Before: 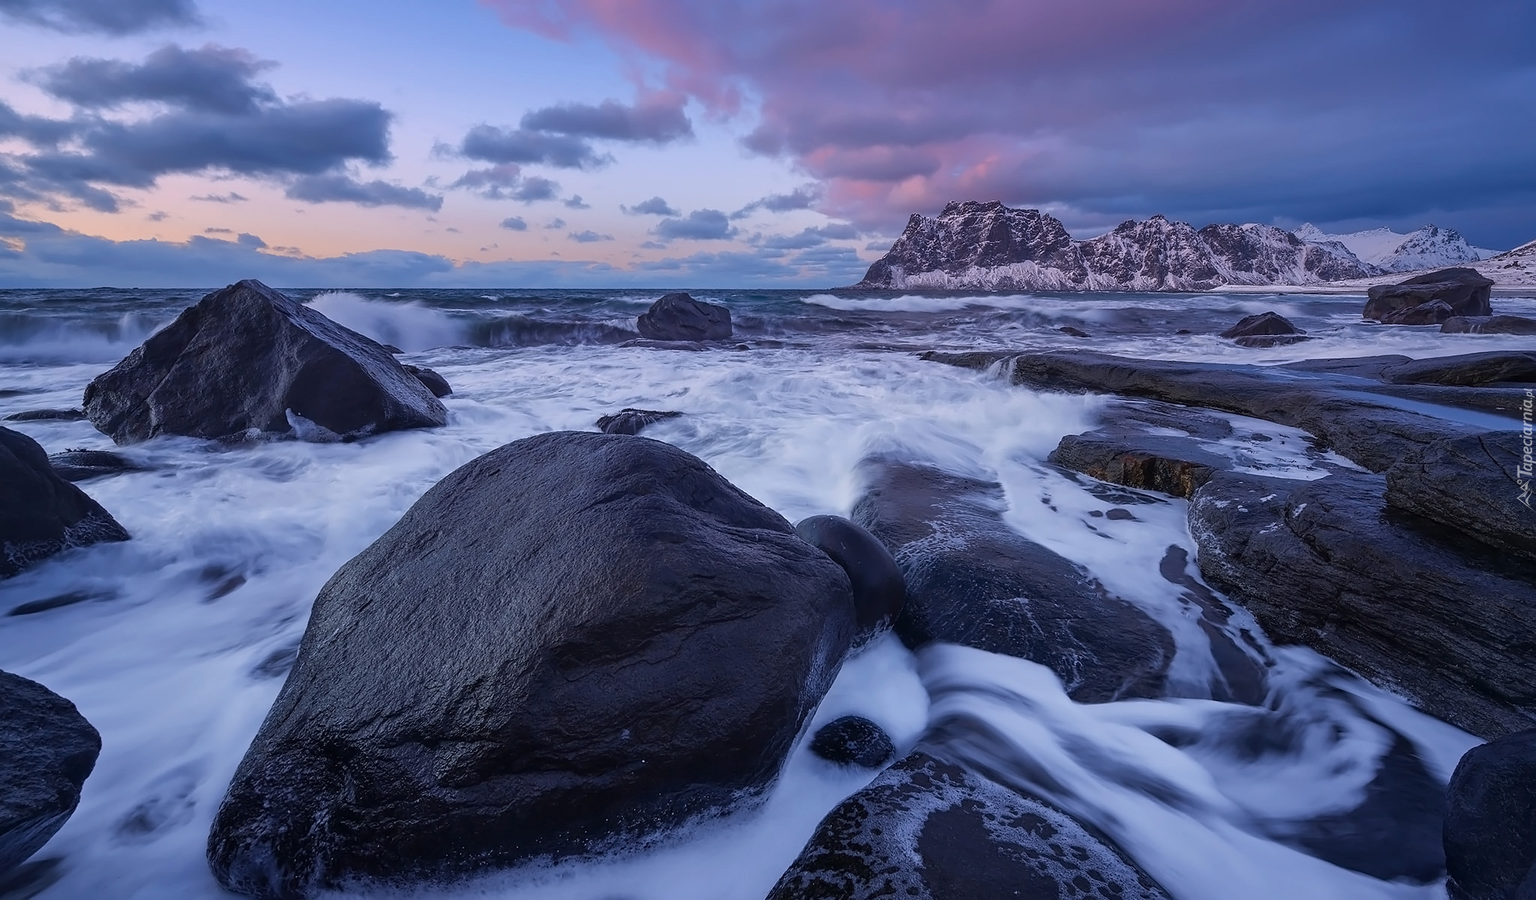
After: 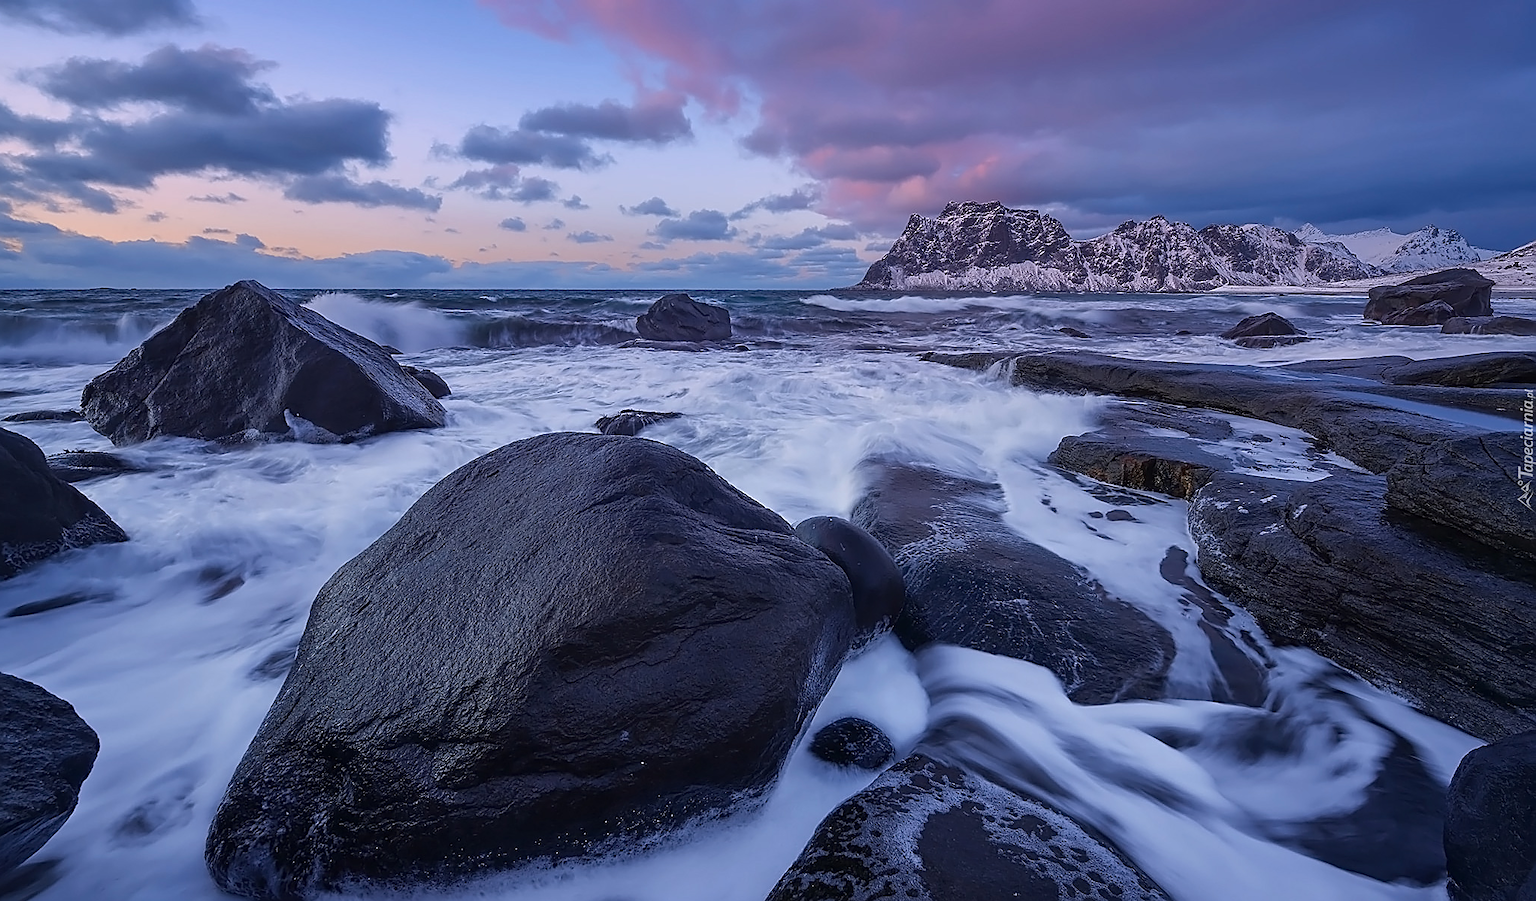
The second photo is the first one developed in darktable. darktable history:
crop and rotate: left 0.152%, bottom 0.001%
sharpen: amount 0.569
